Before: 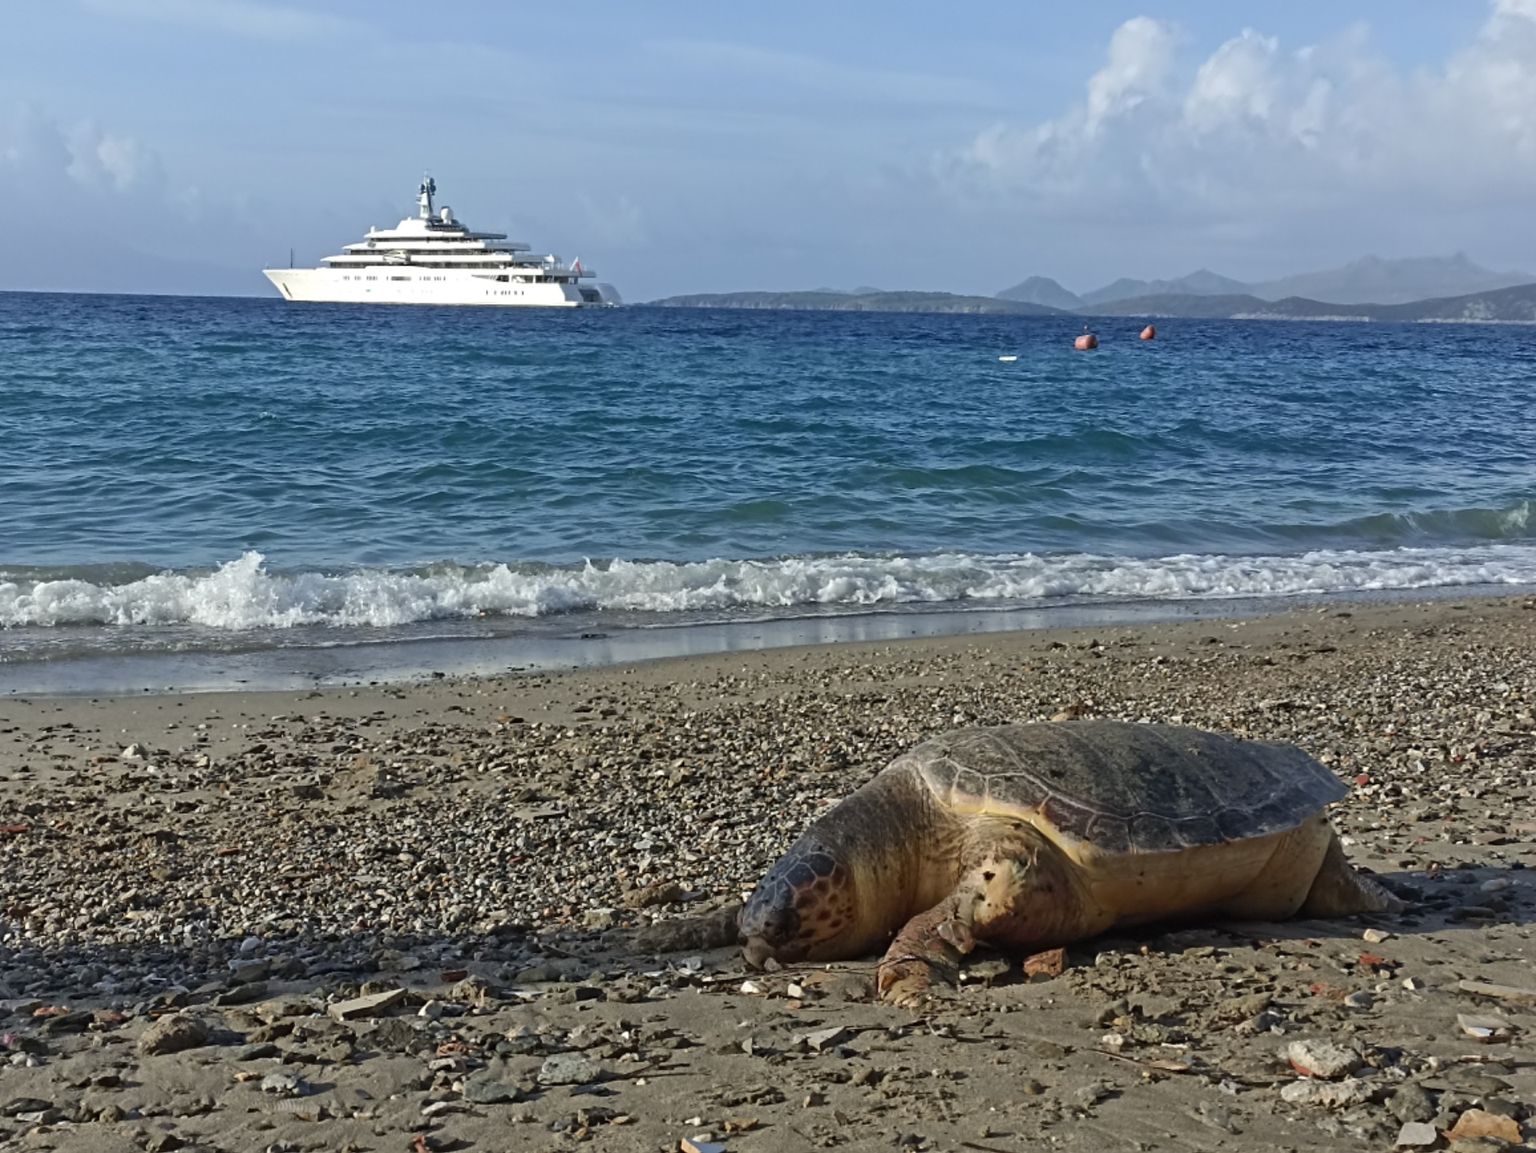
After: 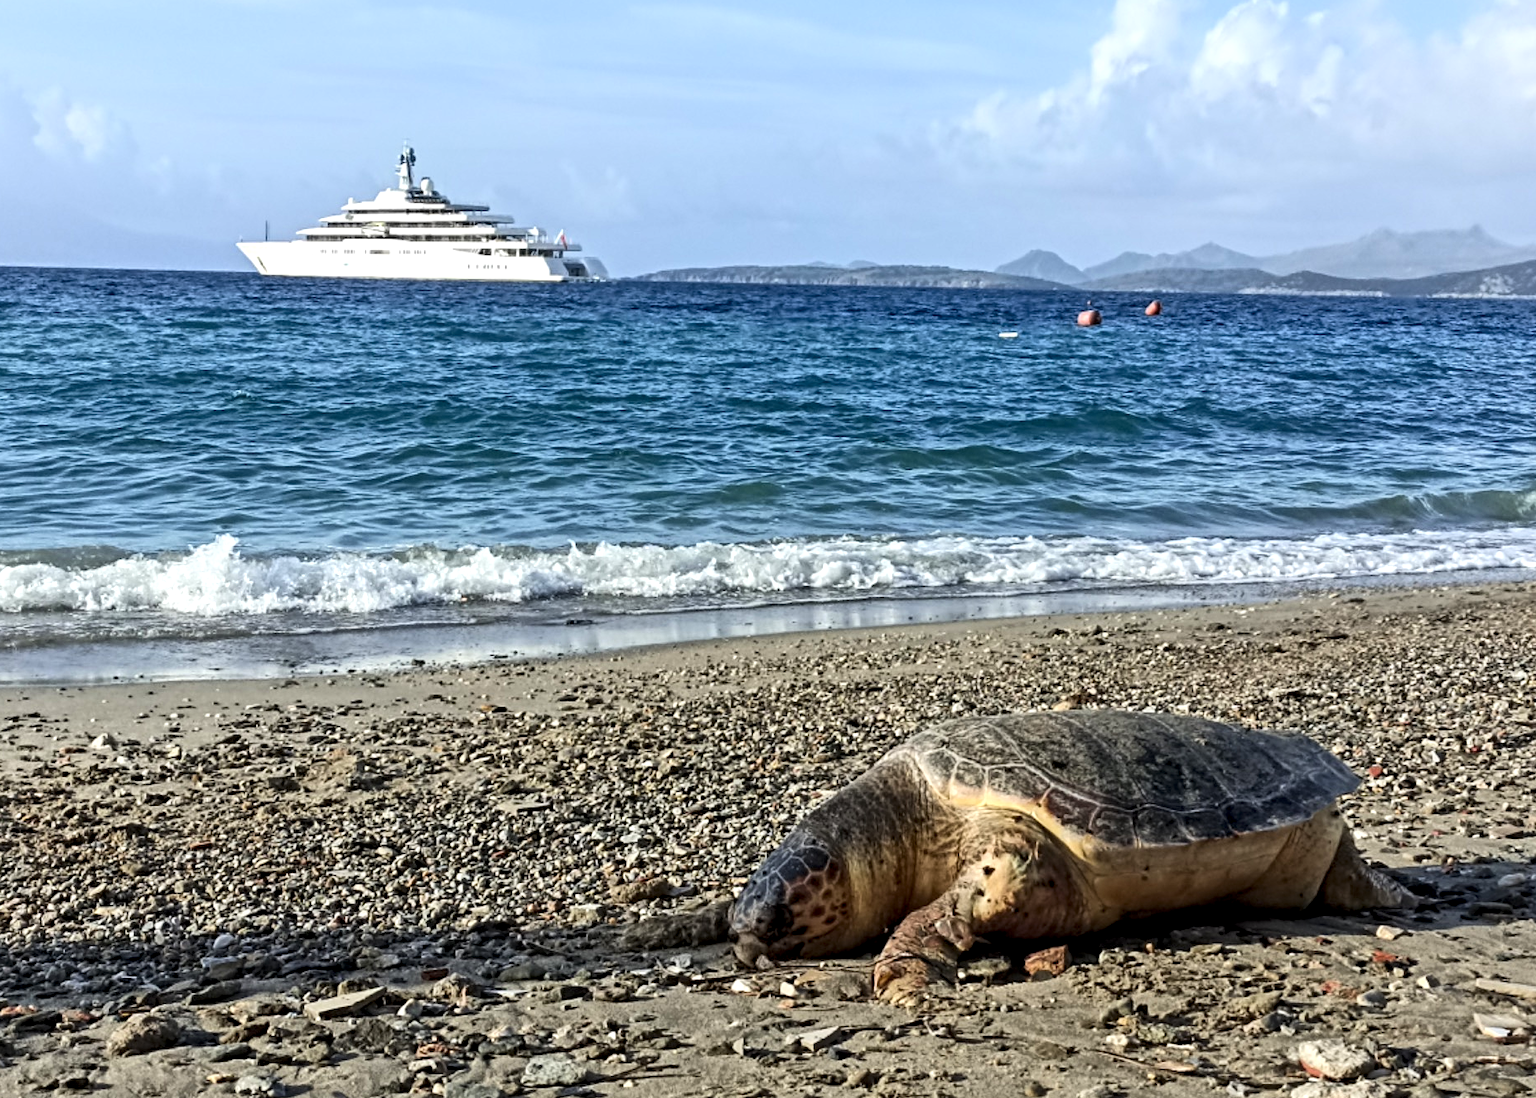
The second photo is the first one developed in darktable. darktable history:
crop: left 2.248%, top 3.071%, right 1.162%, bottom 4.851%
local contrast: highlights 105%, shadows 101%, detail 200%, midtone range 0.2
tone curve: curves: ch0 [(0, 0) (0.055, 0.05) (0.258, 0.287) (0.434, 0.526) (0.517, 0.648) (0.745, 0.874) (1, 1)]; ch1 [(0, 0) (0.346, 0.307) (0.418, 0.383) (0.46, 0.439) (0.482, 0.493) (0.502, 0.503) (0.517, 0.514) (0.55, 0.561) (0.588, 0.603) (0.646, 0.688) (1, 1)]; ch2 [(0, 0) (0.346, 0.34) (0.431, 0.45) (0.485, 0.499) (0.5, 0.503) (0.527, 0.525) (0.545, 0.562) (0.679, 0.706) (1, 1)], color space Lab, linked channels, preserve colors none
